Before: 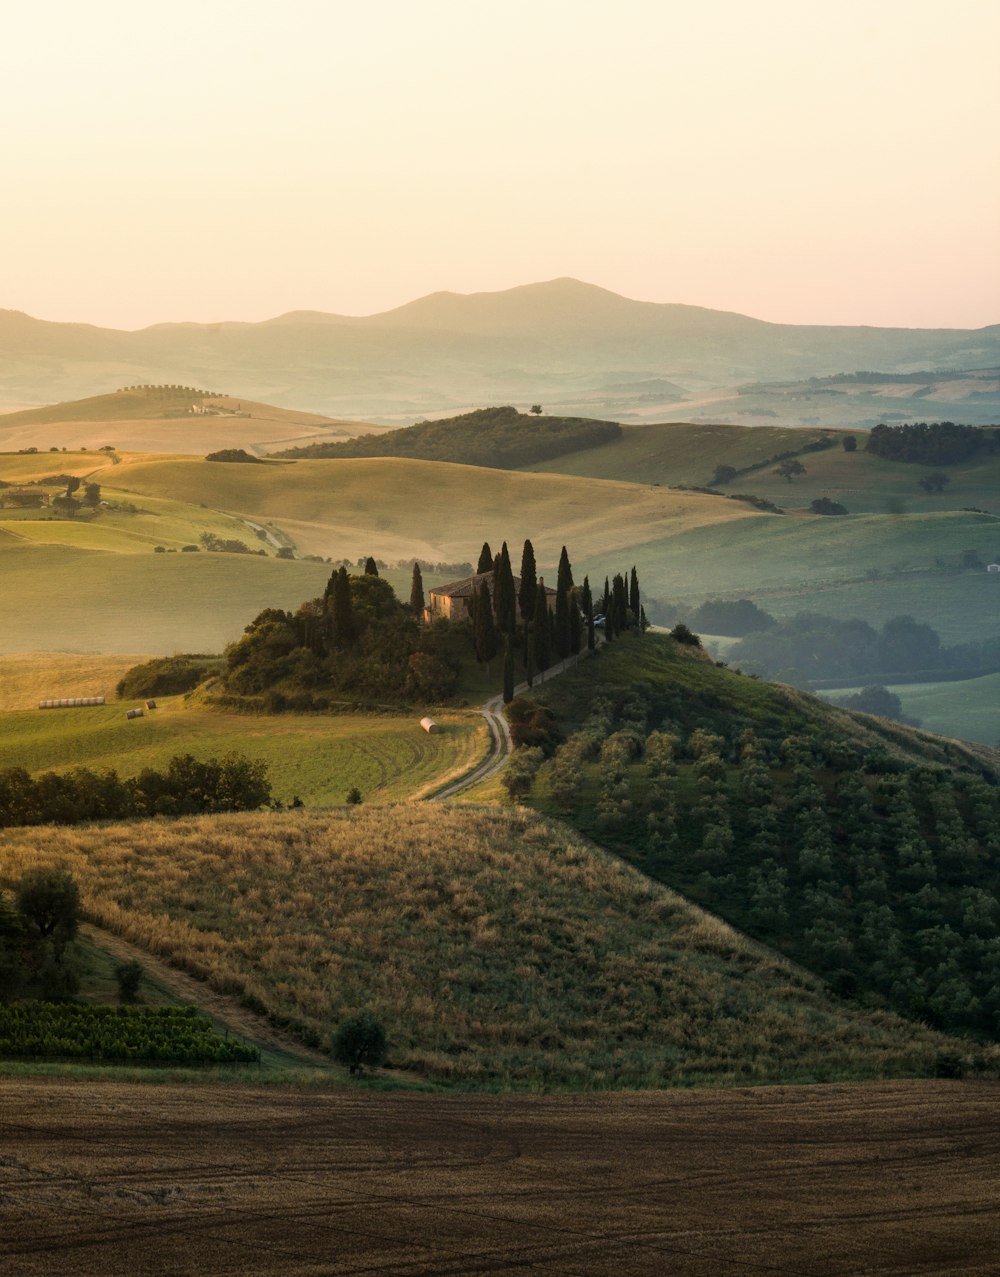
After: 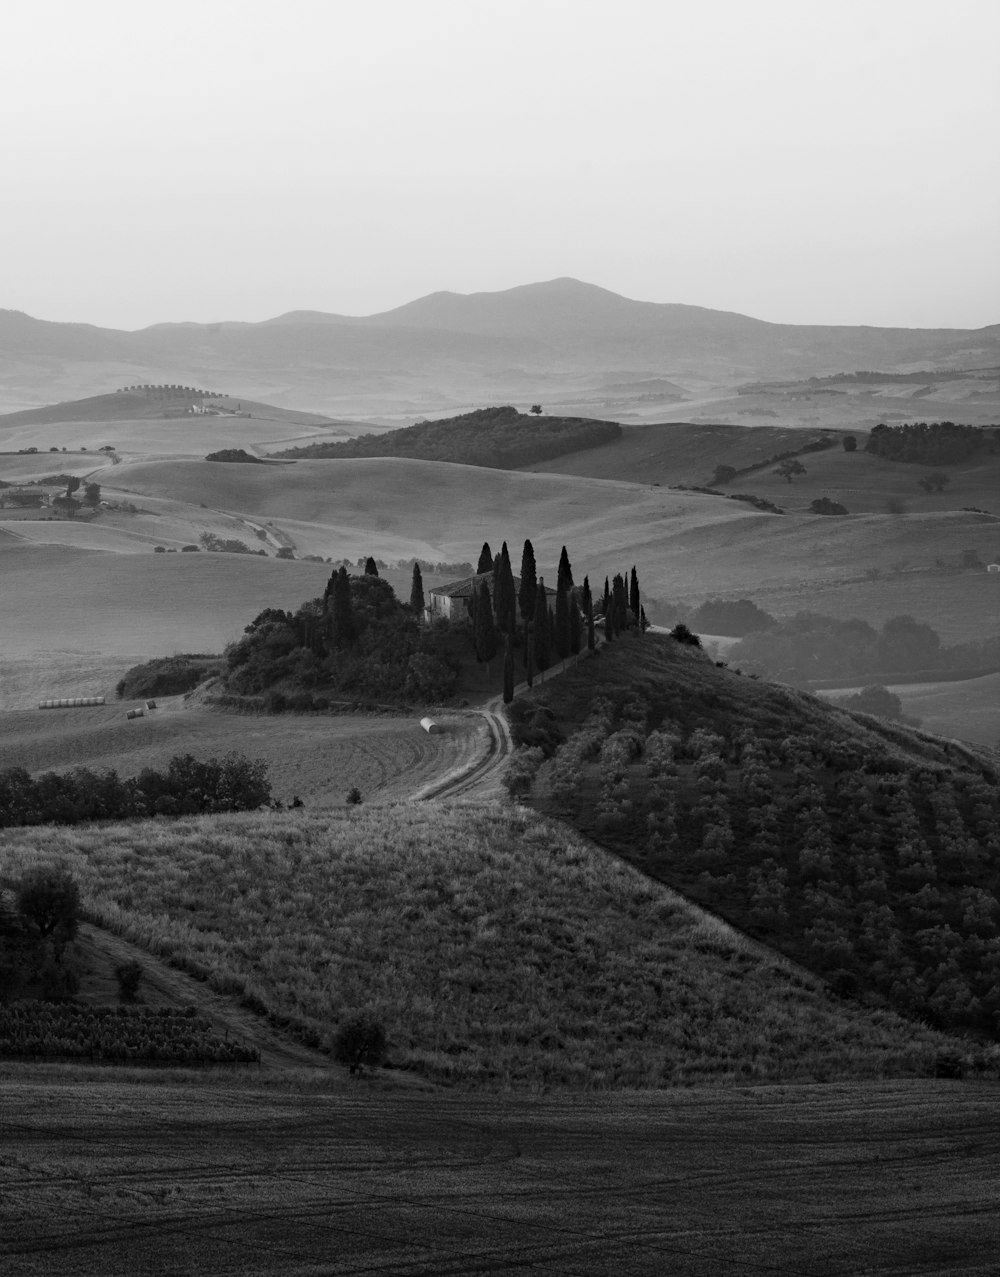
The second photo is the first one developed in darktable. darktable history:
color calibration: output gray [0.21, 0.42, 0.37, 0], illuminant as shot in camera, x 0.358, y 0.373, temperature 4628.91 K, gamut compression 2.98
haze removal: strength 0.276, distance 0.251, compatibility mode true, adaptive false
